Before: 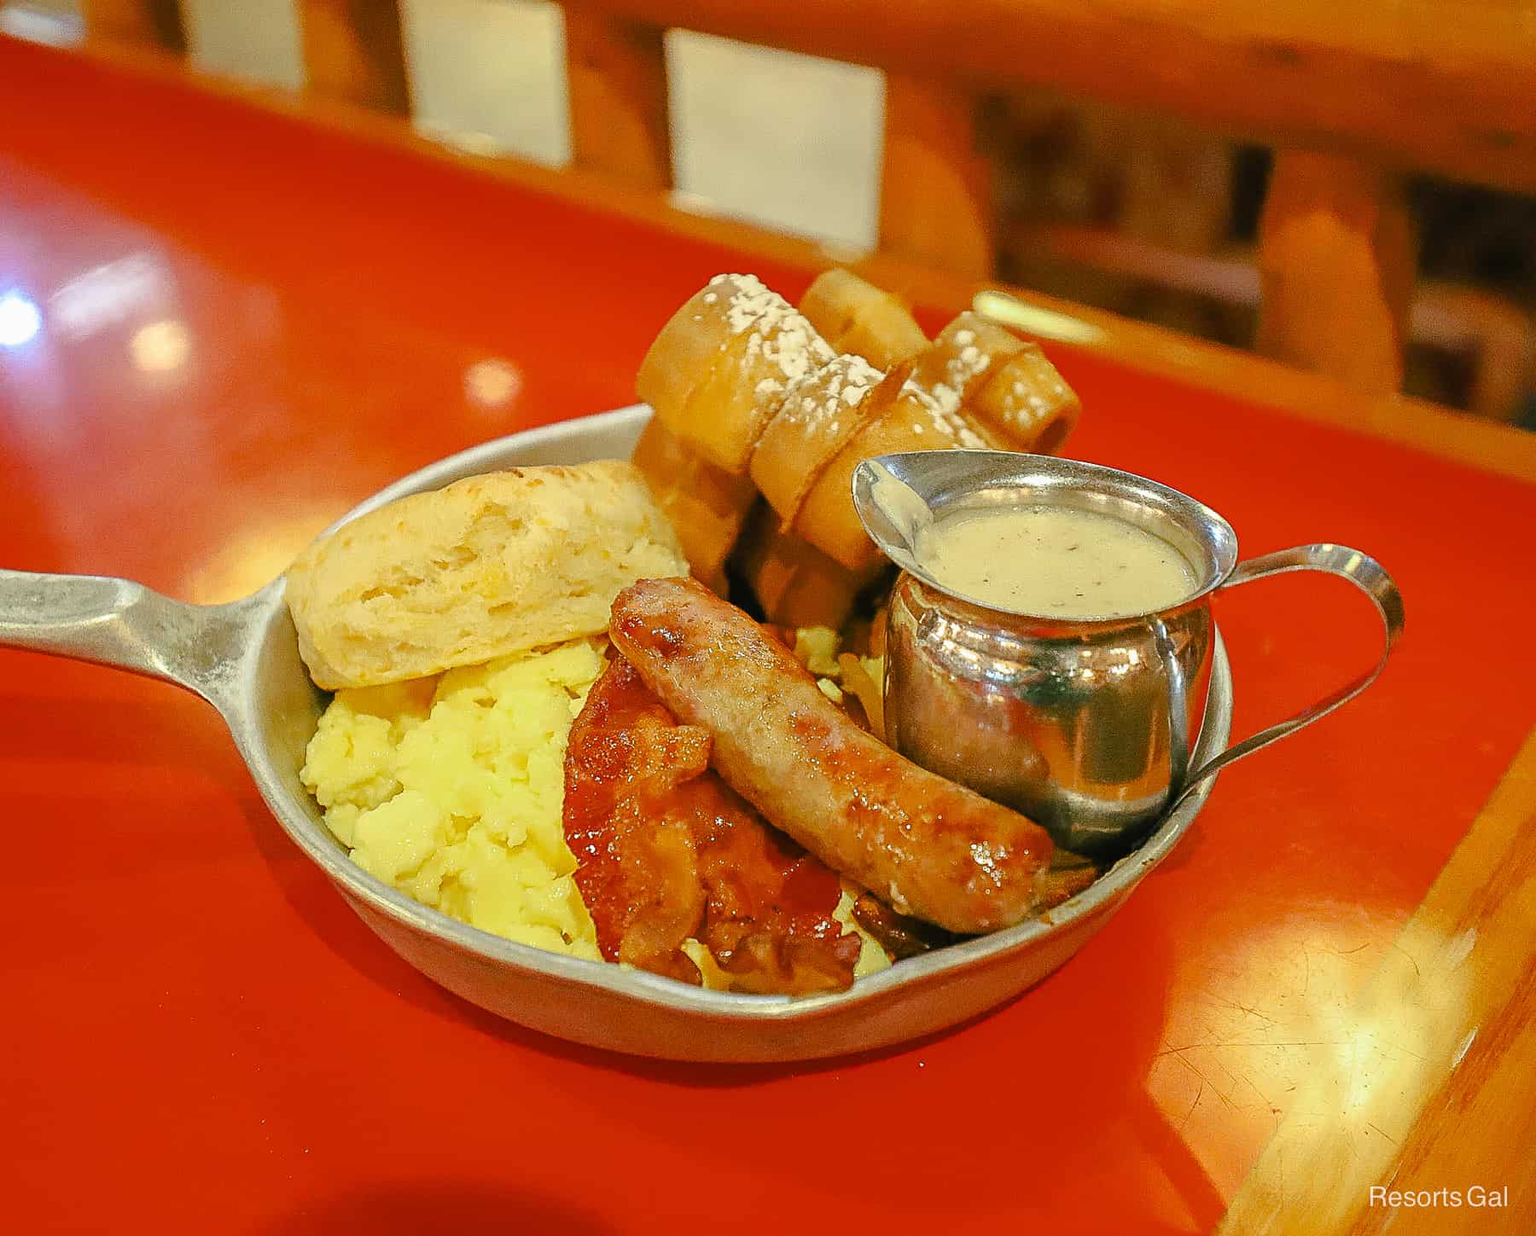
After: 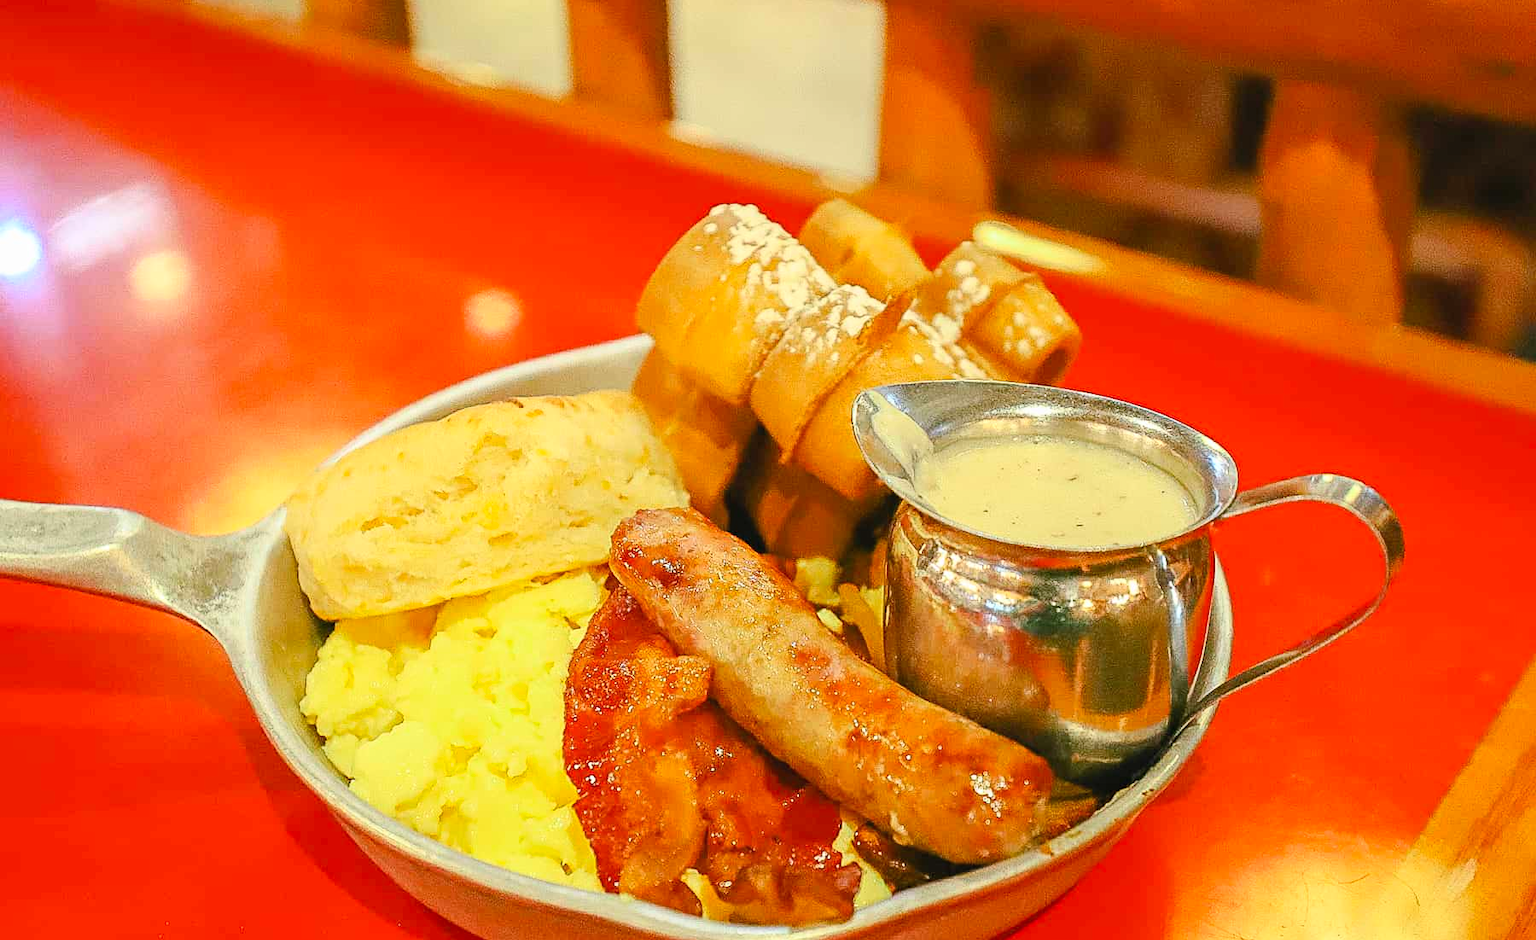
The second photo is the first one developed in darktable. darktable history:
contrast brightness saturation: contrast 0.197, brightness 0.169, saturation 0.219
crop: top 5.699%, bottom 18.181%
